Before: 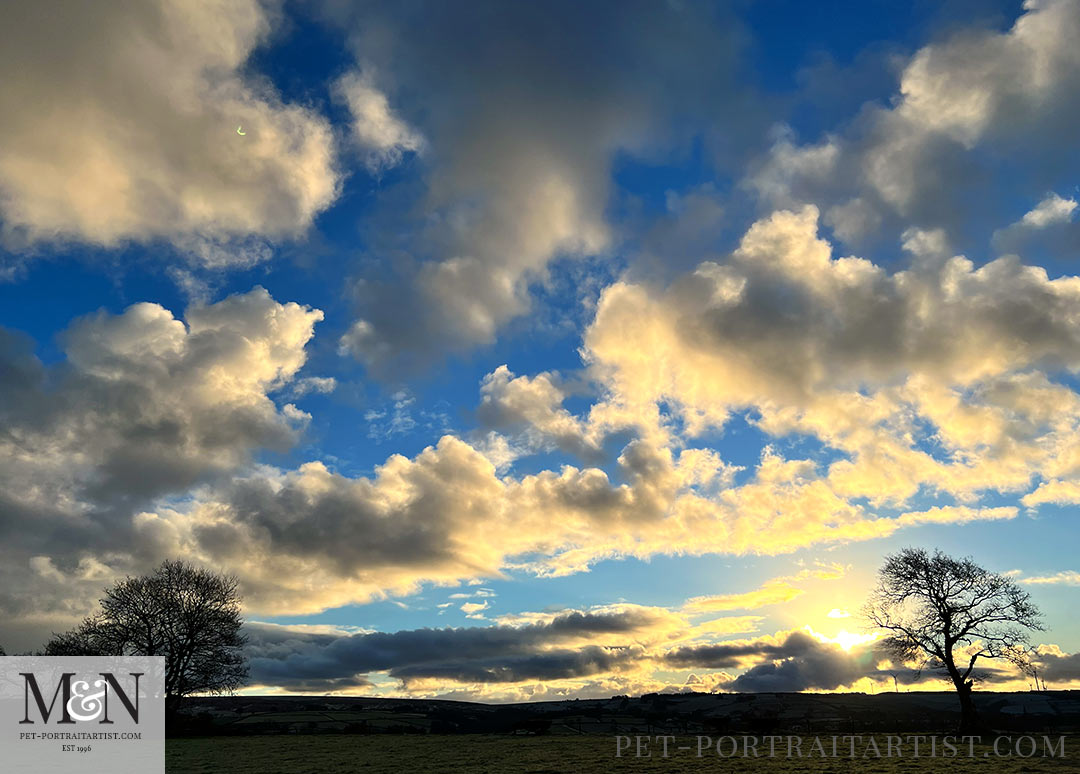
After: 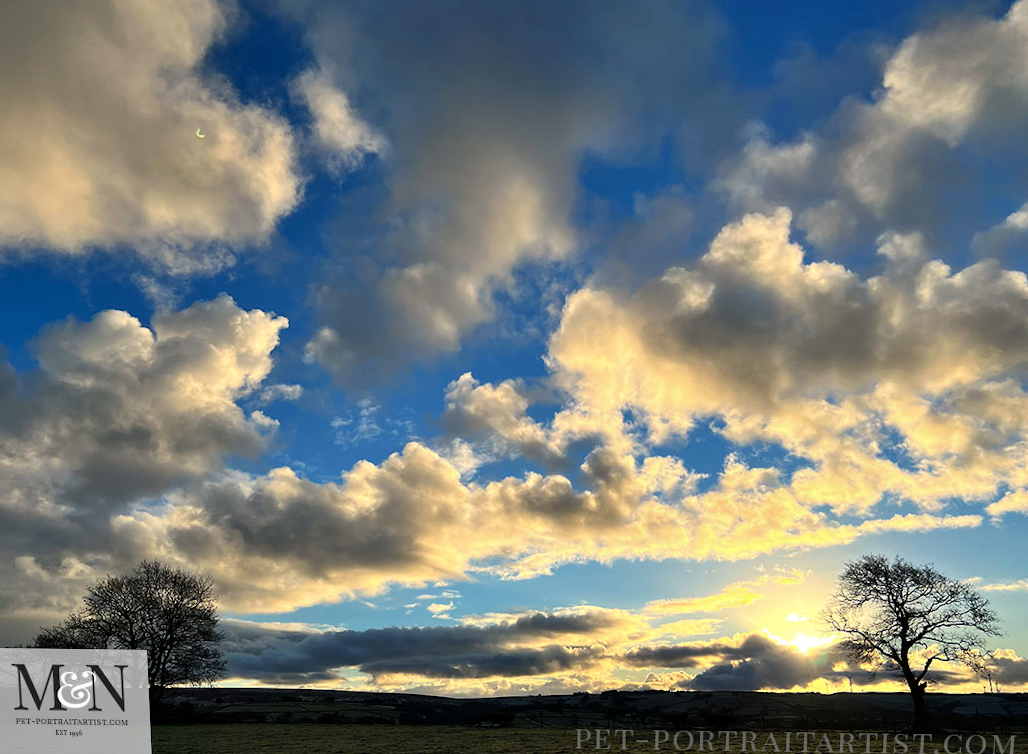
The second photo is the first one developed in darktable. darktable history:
shadows and highlights: low approximation 0.01, soften with gaussian
rotate and perspective: rotation 0.074°, lens shift (vertical) 0.096, lens shift (horizontal) -0.041, crop left 0.043, crop right 0.952, crop top 0.024, crop bottom 0.979
